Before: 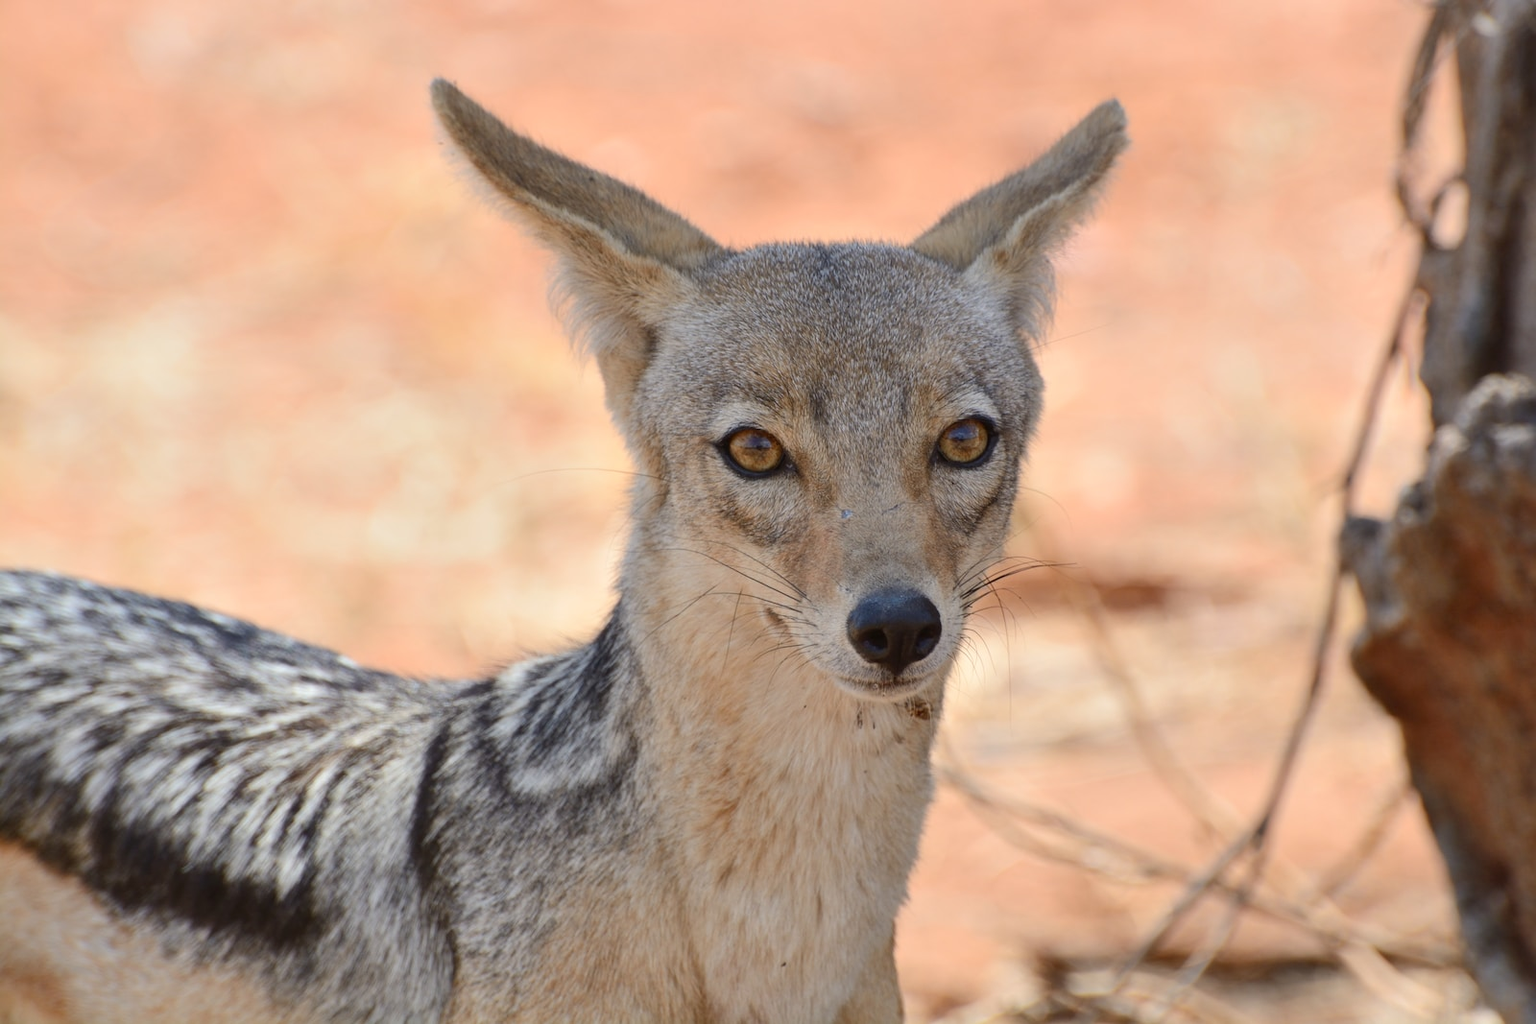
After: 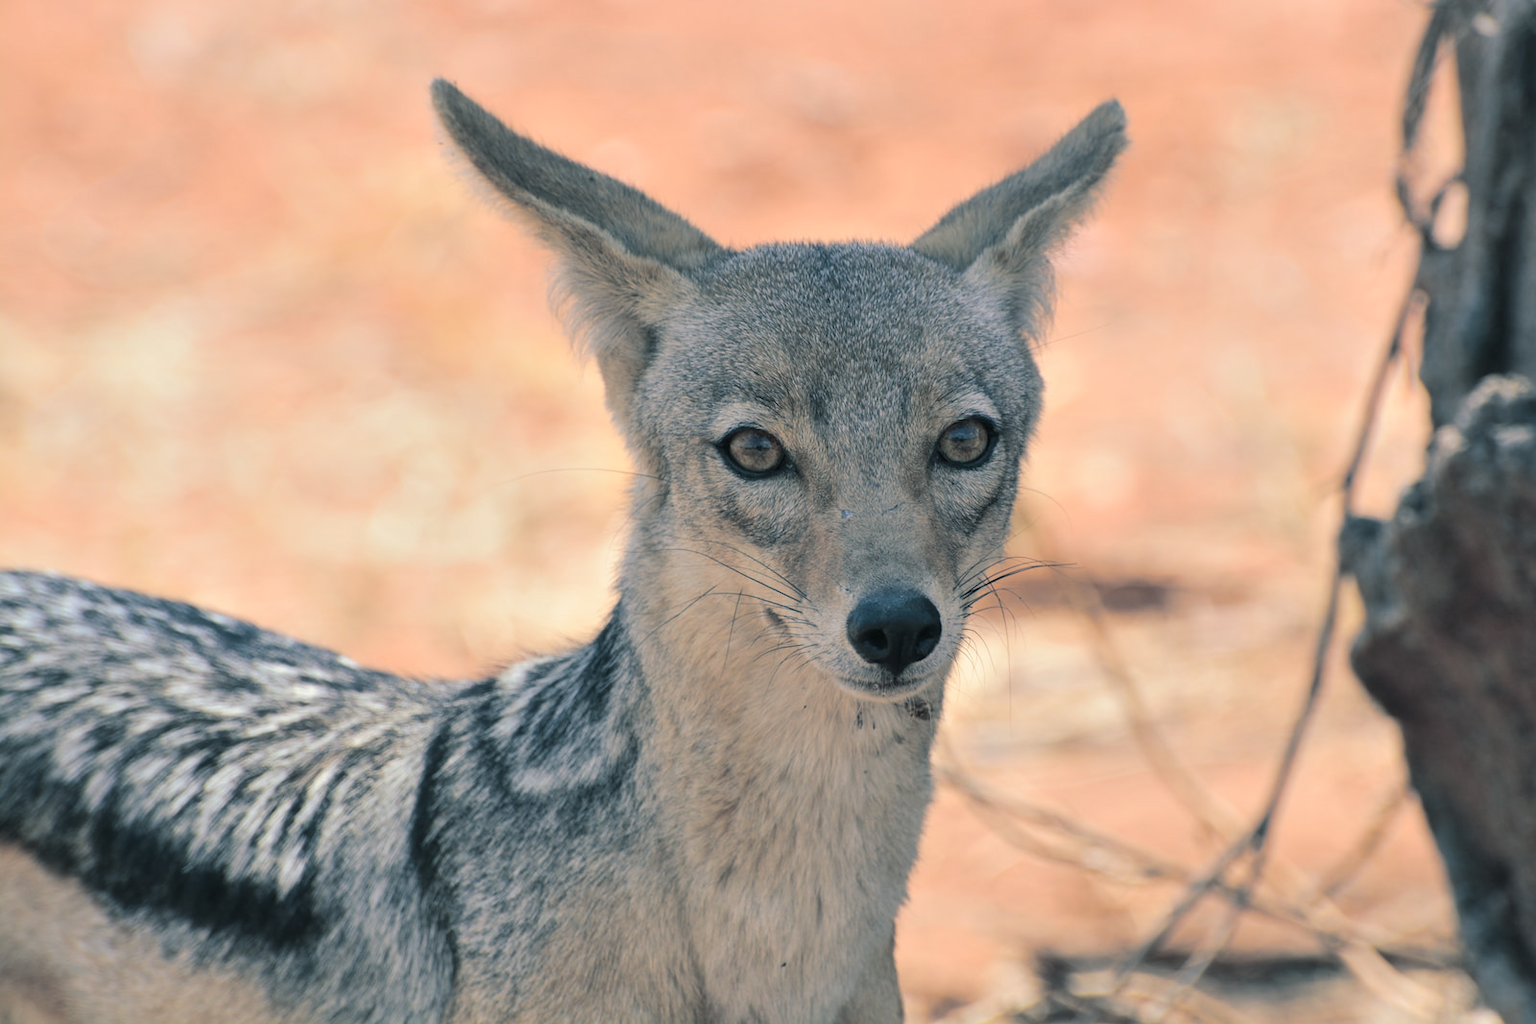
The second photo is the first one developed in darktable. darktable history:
tone equalizer: on, module defaults
split-toning: shadows › hue 205.2°, shadows › saturation 0.43, highlights › hue 54°, highlights › saturation 0.54
exposure: compensate highlight preservation false
